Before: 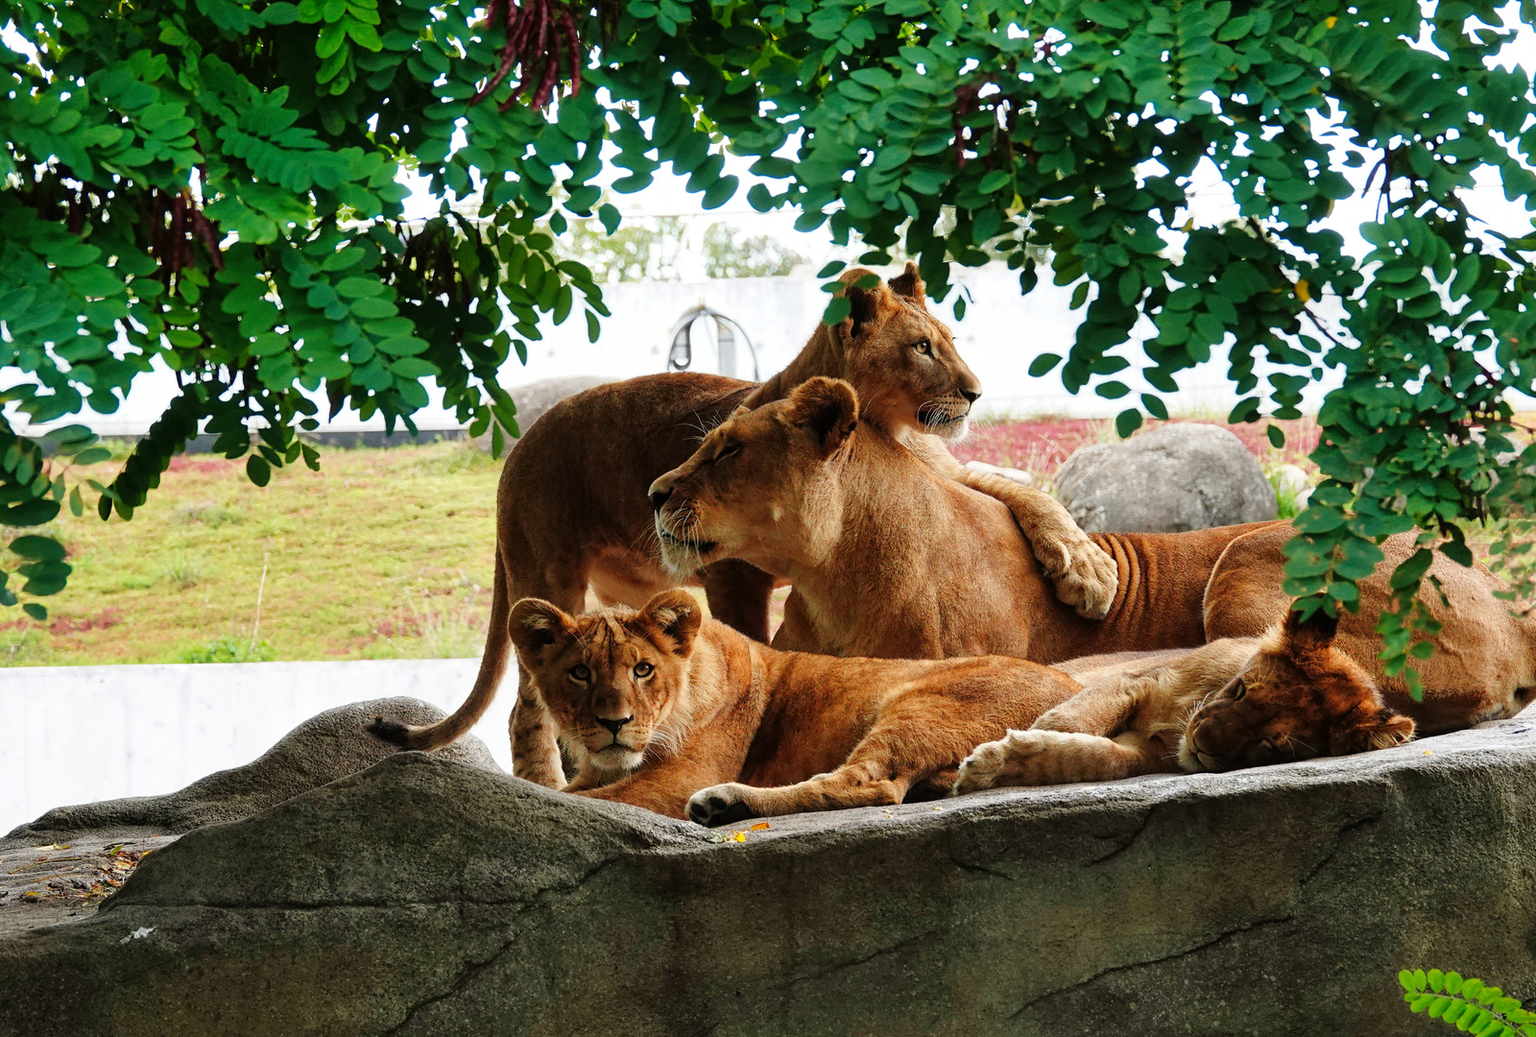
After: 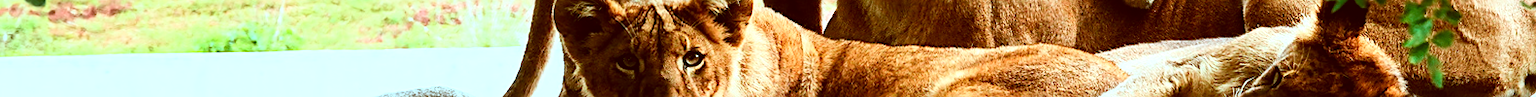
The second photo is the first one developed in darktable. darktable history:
rotate and perspective: rotation 0.679°, lens shift (horizontal) 0.136, crop left 0.009, crop right 0.991, crop top 0.078, crop bottom 0.95
tone equalizer: -8 EV -0.75 EV, -7 EV -0.7 EV, -6 EV -0.6 EV, -5 EV -0.4 EV, -3 EV 0.4 EV, -2 EV 0.6 EV, -1 EV 0.7 EV, +0 EV 0.75 EV, edges refinement/feathering 500, mask exposure compensation -1.57 EV, preserve details no
crop and rotate: top 59.084%, bottom 30.916%
color correction: highlights a* -14.62, highlights b* -16.22, shadows a* 10.12, shadows b* 29.4
sharpen: on, module defaults
base curve: curves: ch0 [(0, 0) (0.666, 0.806) (1, 1)]
